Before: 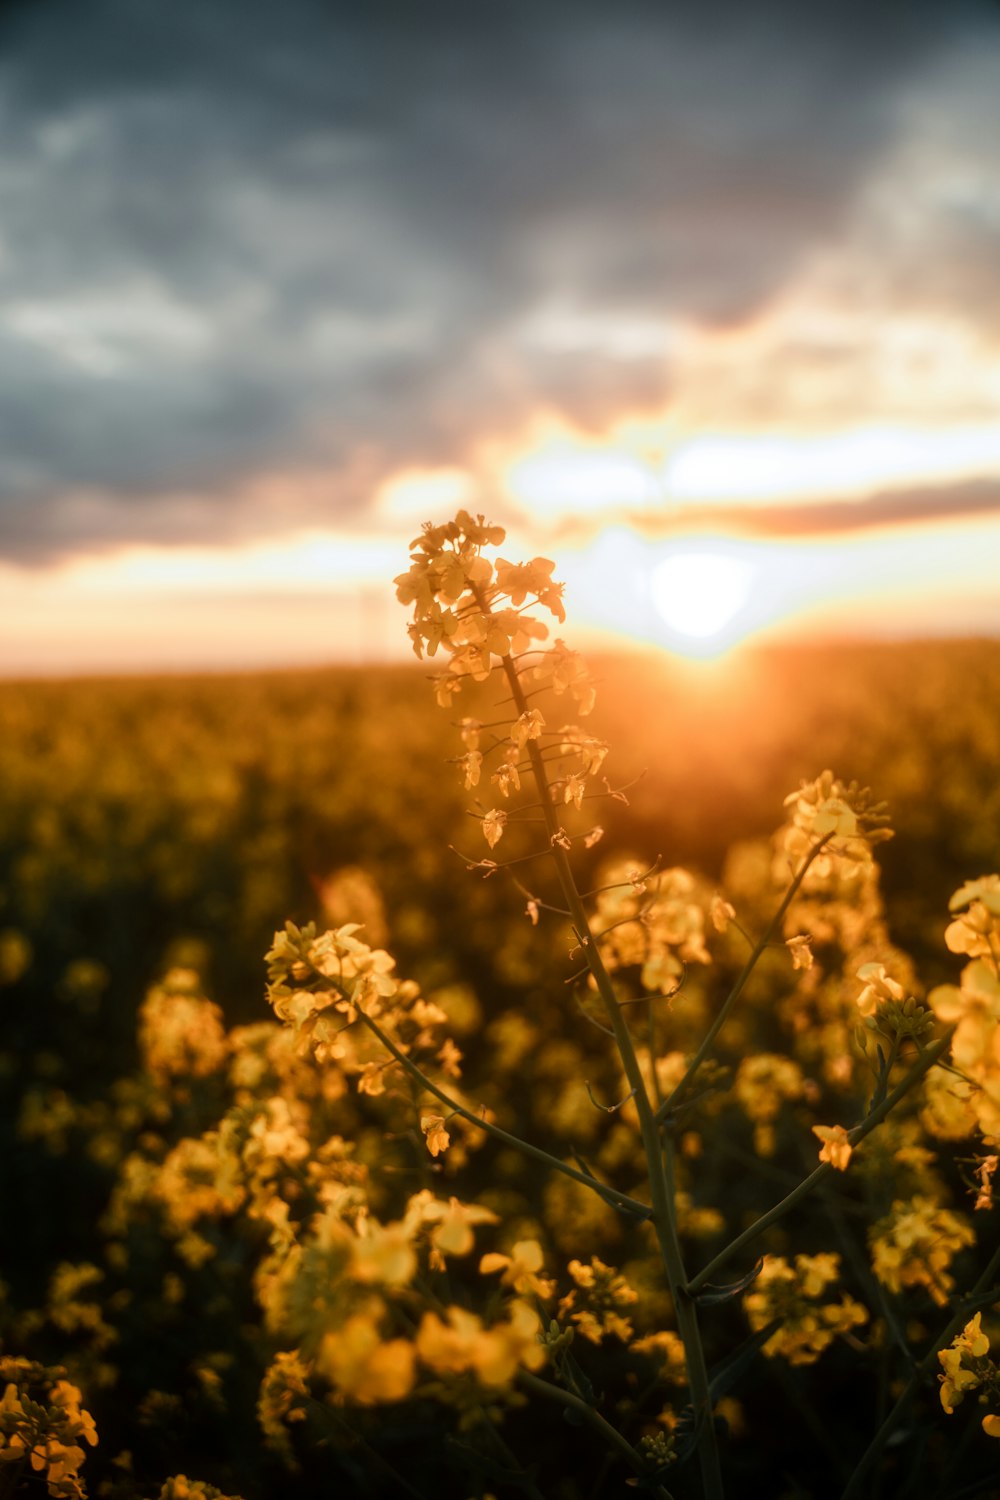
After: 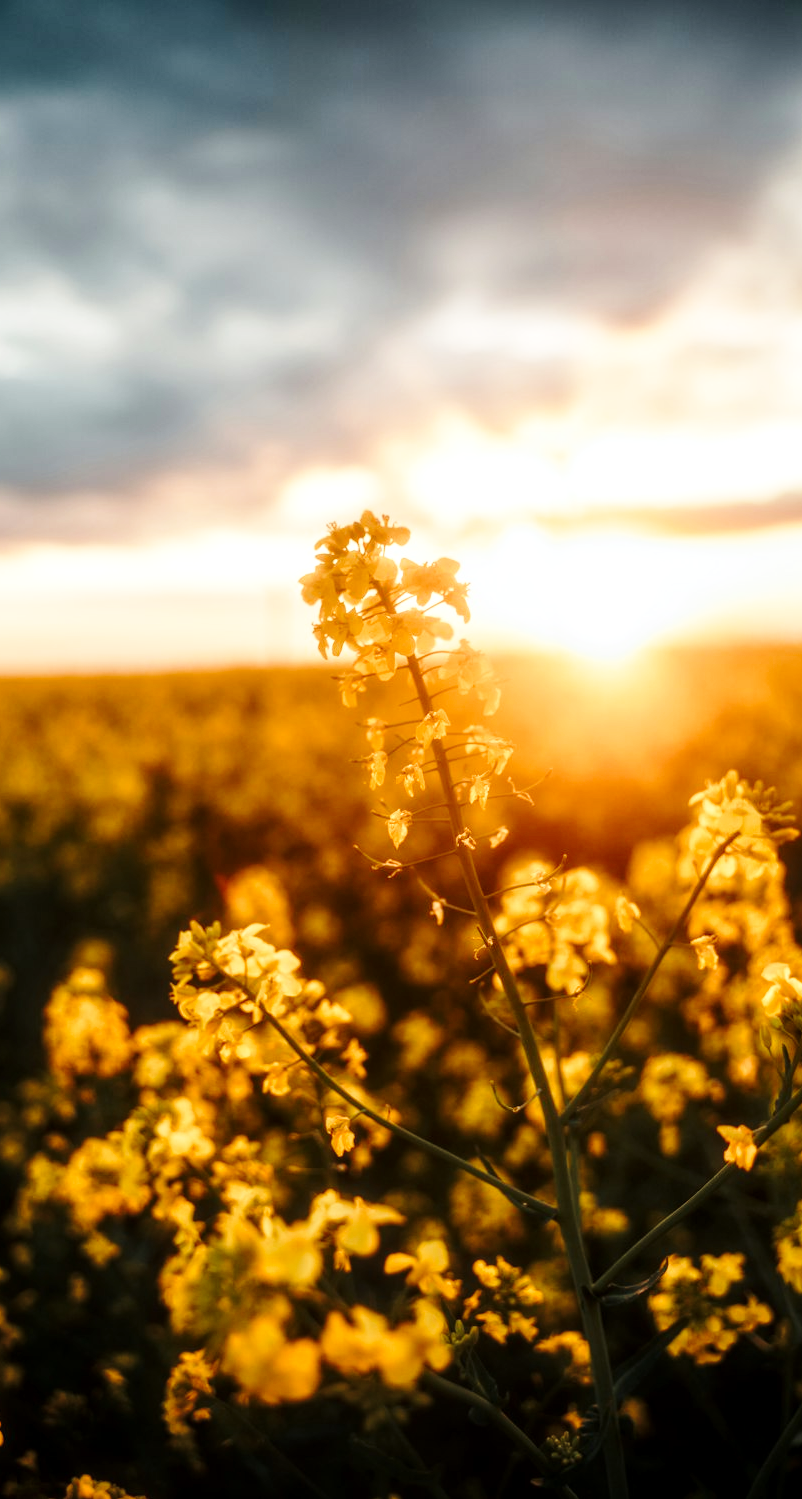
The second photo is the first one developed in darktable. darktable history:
crop and rotate: left 9.597%, right 10.195%
local contrast: on, module defaults
exposure: exposure -0.064 EV, compensate highlight preservation false
base curve: curves: ch0 [(0, 0) (0.028, 0.03) (0.121, 0.232) (0.46, 0.748) (0.859, 0.968) (1, 1)], preserve colors none
